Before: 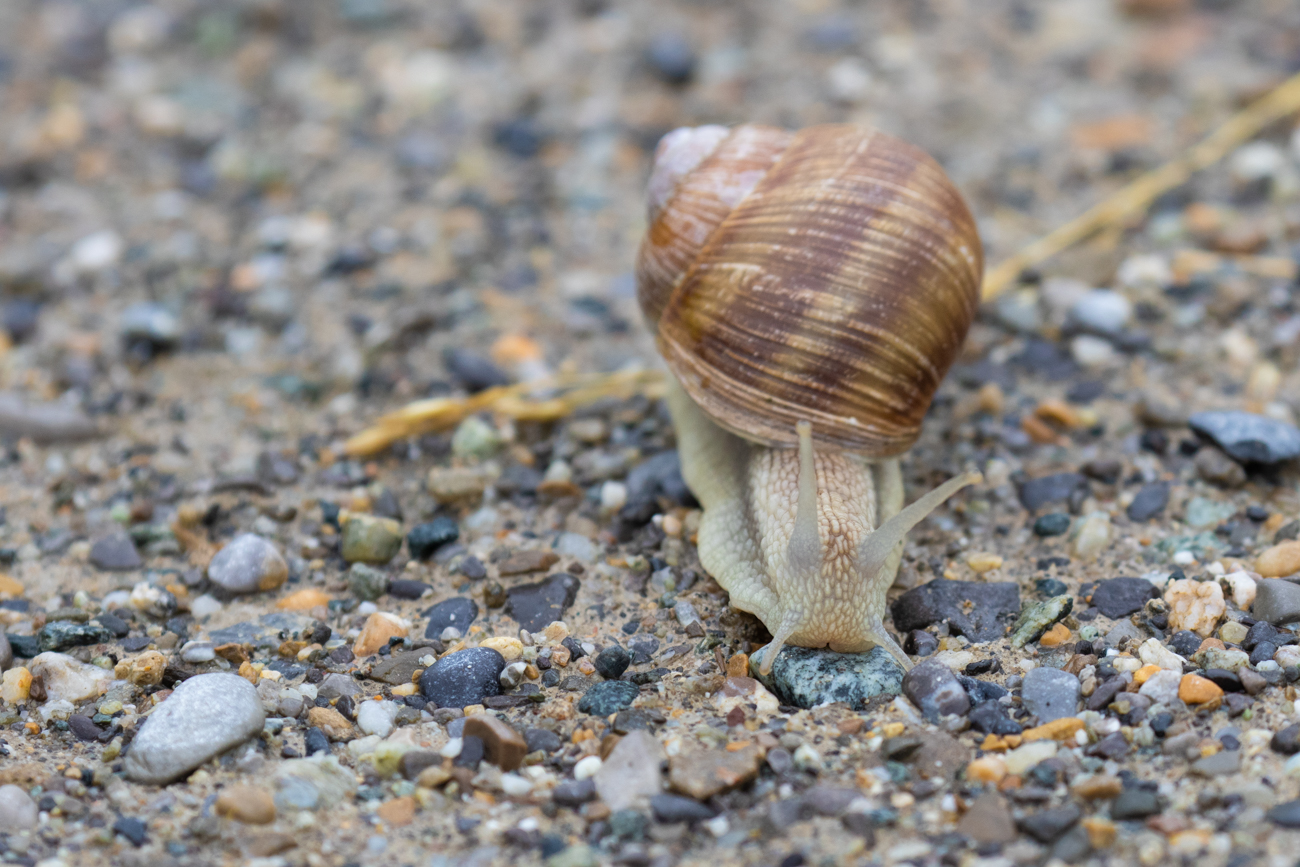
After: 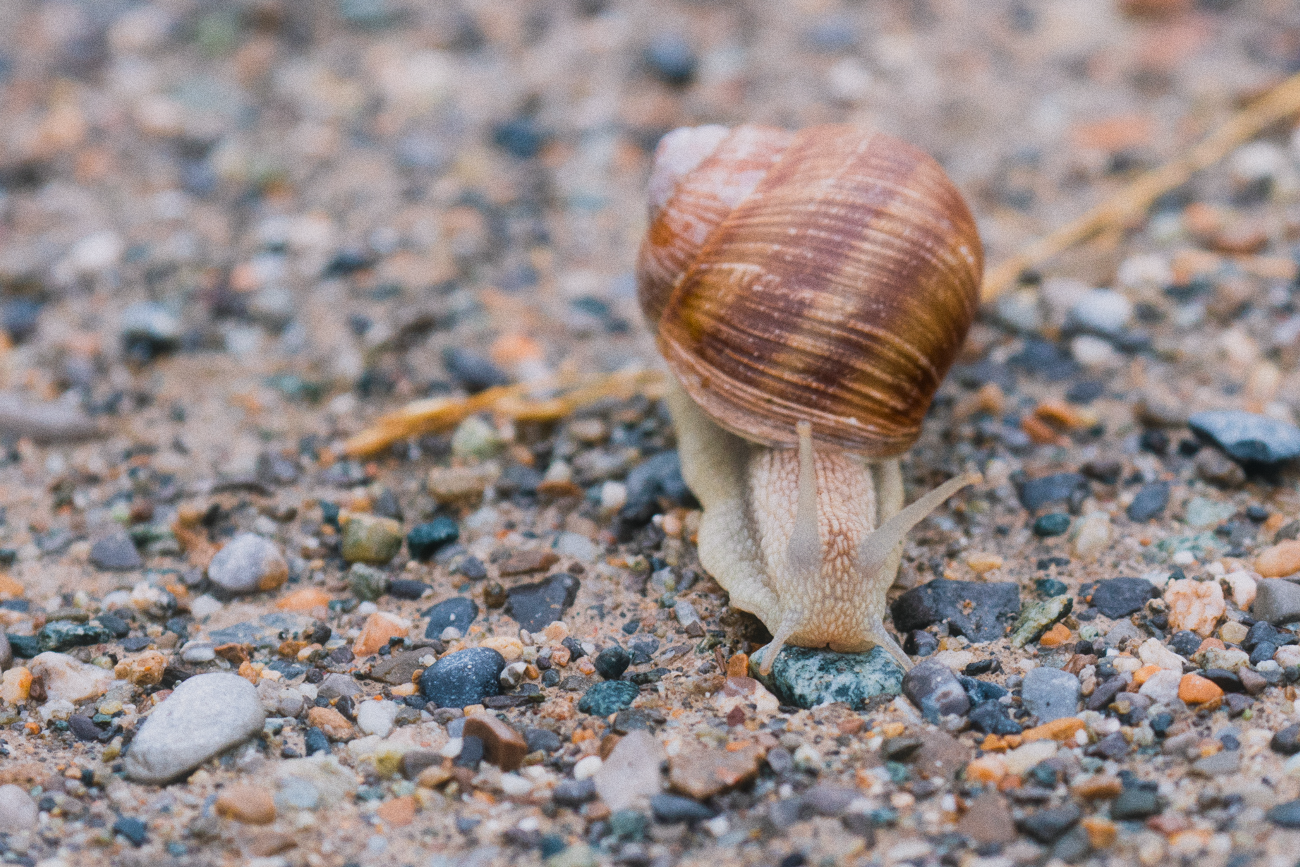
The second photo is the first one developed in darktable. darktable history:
rgb primaries: red hue -0.035, red purity 1.02, green hue 0.052, green purity 0.95, blue hue -0.122, blue purity 0.95
color balance rgb: shadows lift › chroma 2%, shadows lift › hue 217.2°, power › chroma 0.25%, power › hue 60°, highlights gain › chroma 1.5%, highlights gain › hue 309.6°, global offset › luminance -0.25%, perceptual saturation grading › global saturation 15%, global vibrance 15%
sigmoid: contrast 1.7
grain "film": coarseness 0.09 ISO
contrast equalizer: octaves 7, y [[0.6 ×6], [0.55 ×6], [0 ×6], [0 ×6], [0 ×6]], mix -0.3
diffuse or sharpen "bloom 20%": radius span 32, 1st order speed 50%, 2nd order speed 50%, 3rd order speed 50%, 4th order speed 50% | blend: blend mode normal, opacity 20%; mask: uniform (no mask)
